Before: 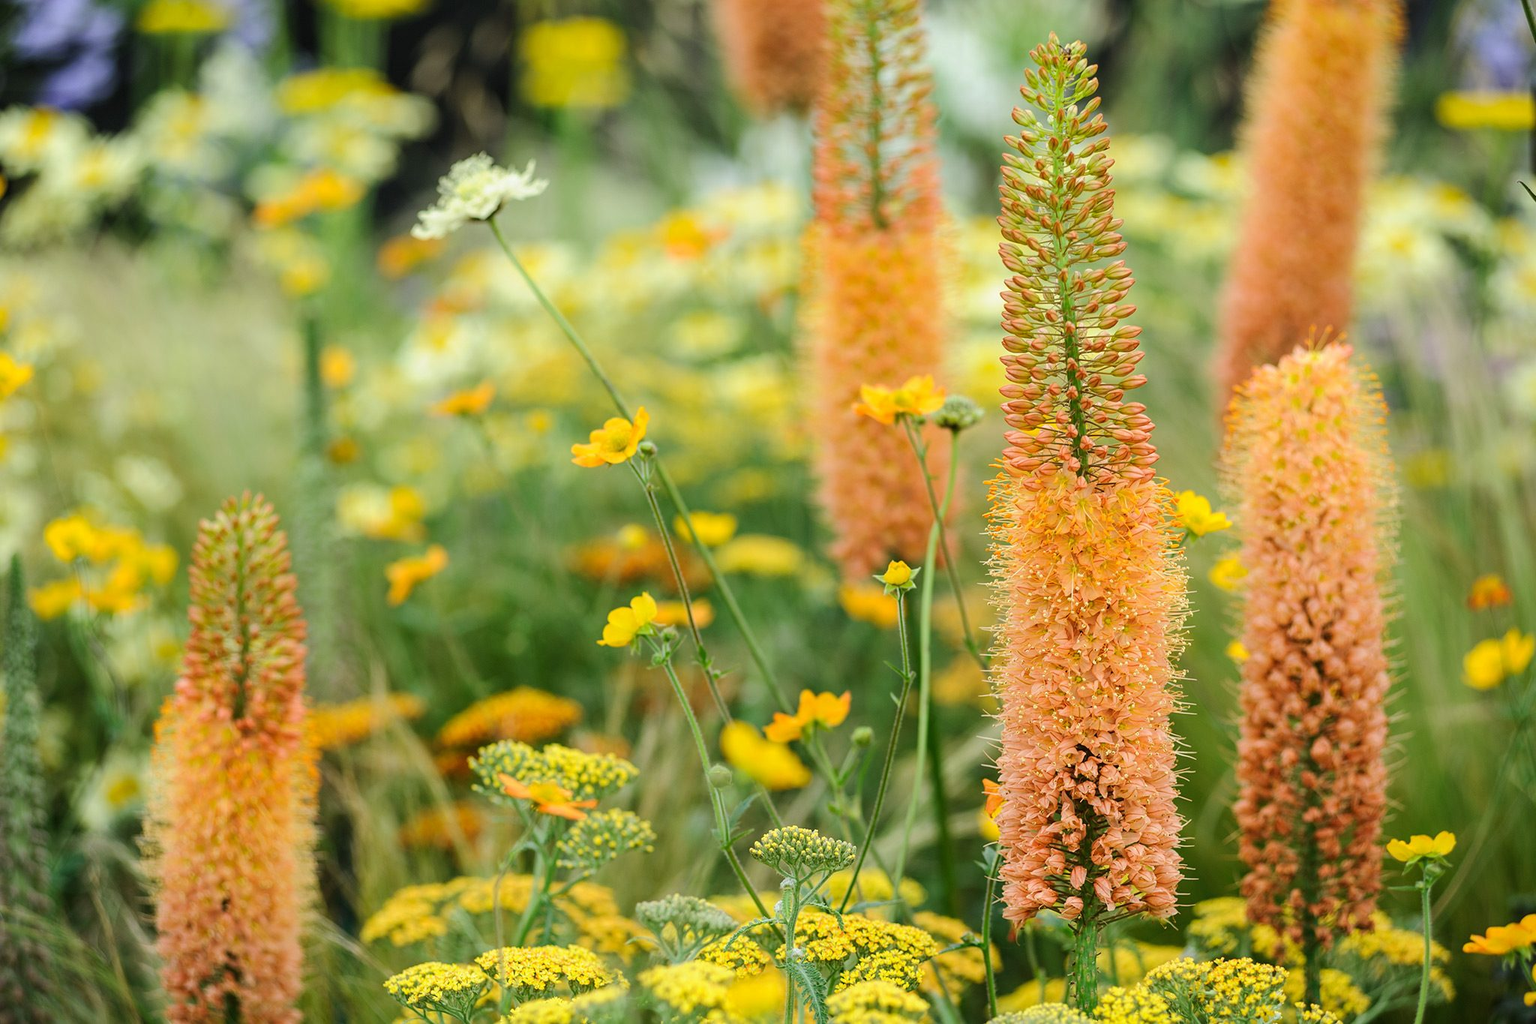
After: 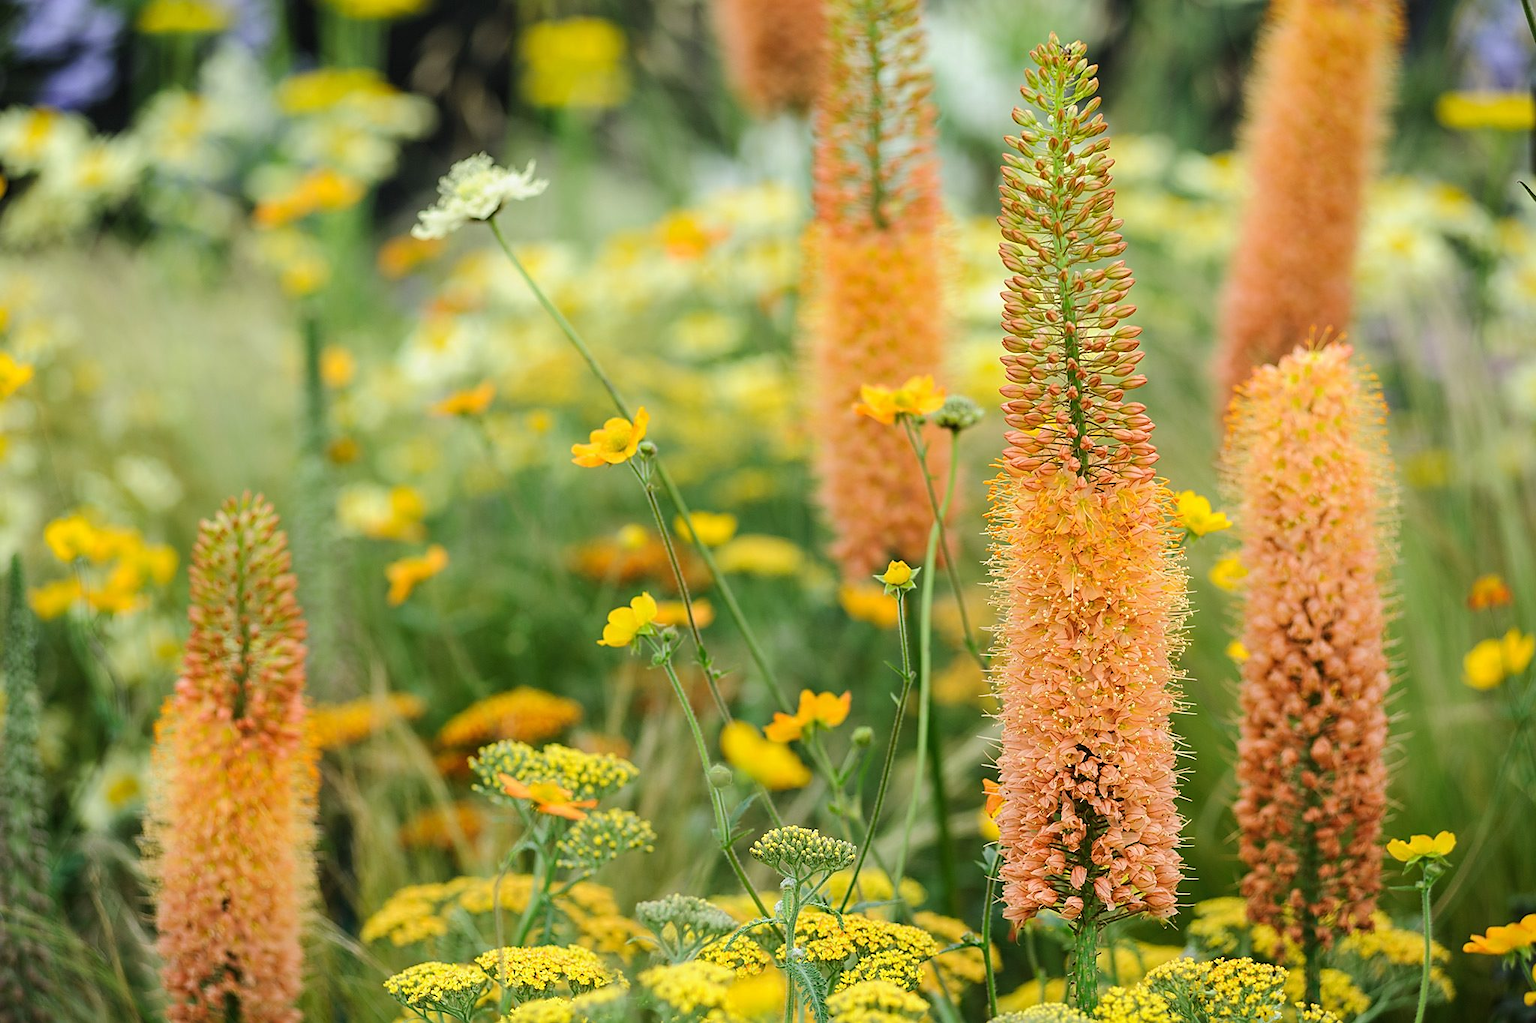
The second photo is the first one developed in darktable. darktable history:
sharpen: radius 1.868, amount 0.398, threshold 1.344
